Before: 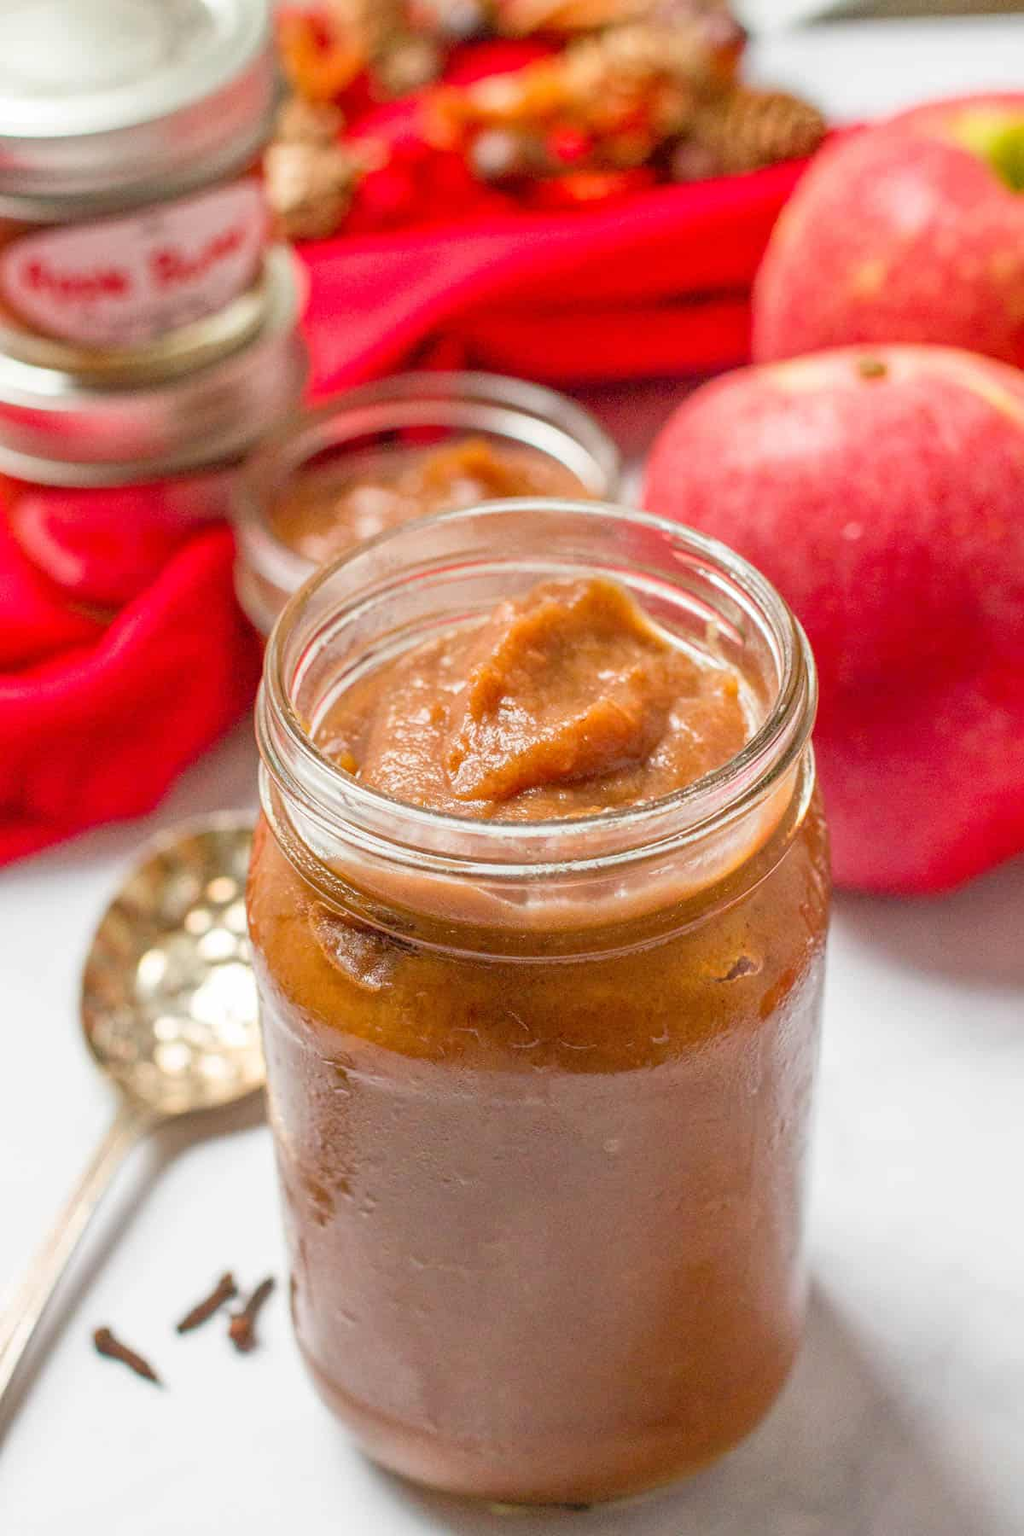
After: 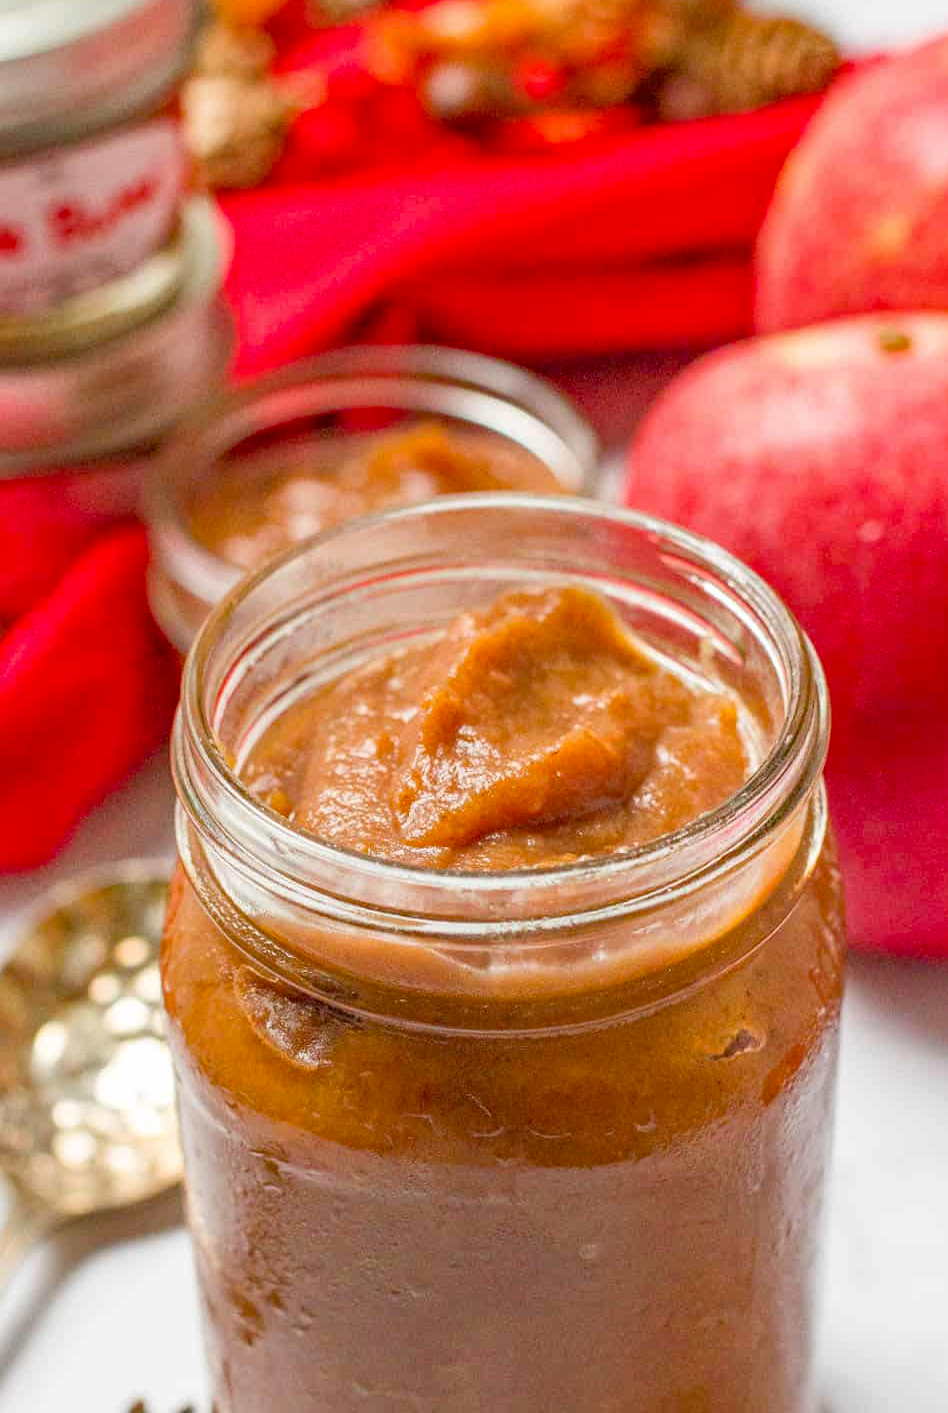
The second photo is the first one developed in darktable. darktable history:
crop and rotate: left 10.668%, top 5.109%, right 10.308%, bottom 16.361%
haze removal: strength 0.398, distance 0.218, compatibility mode true, adaptive false
